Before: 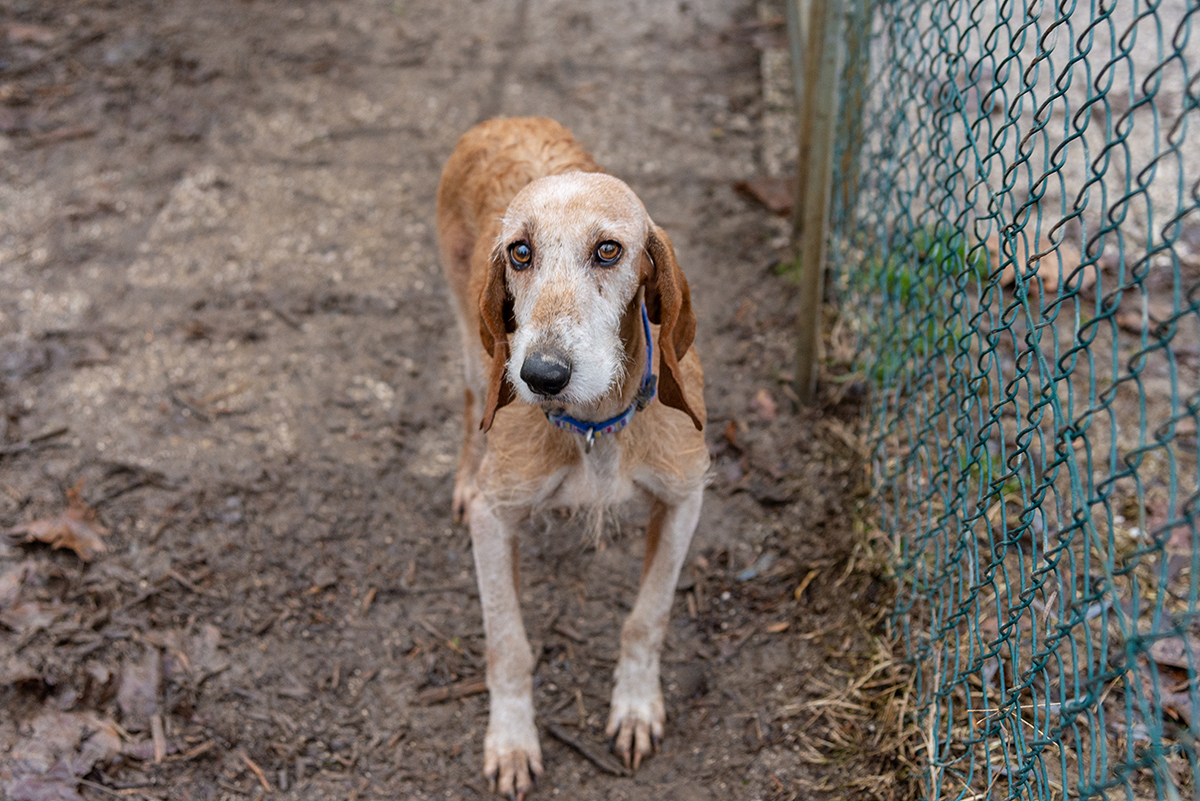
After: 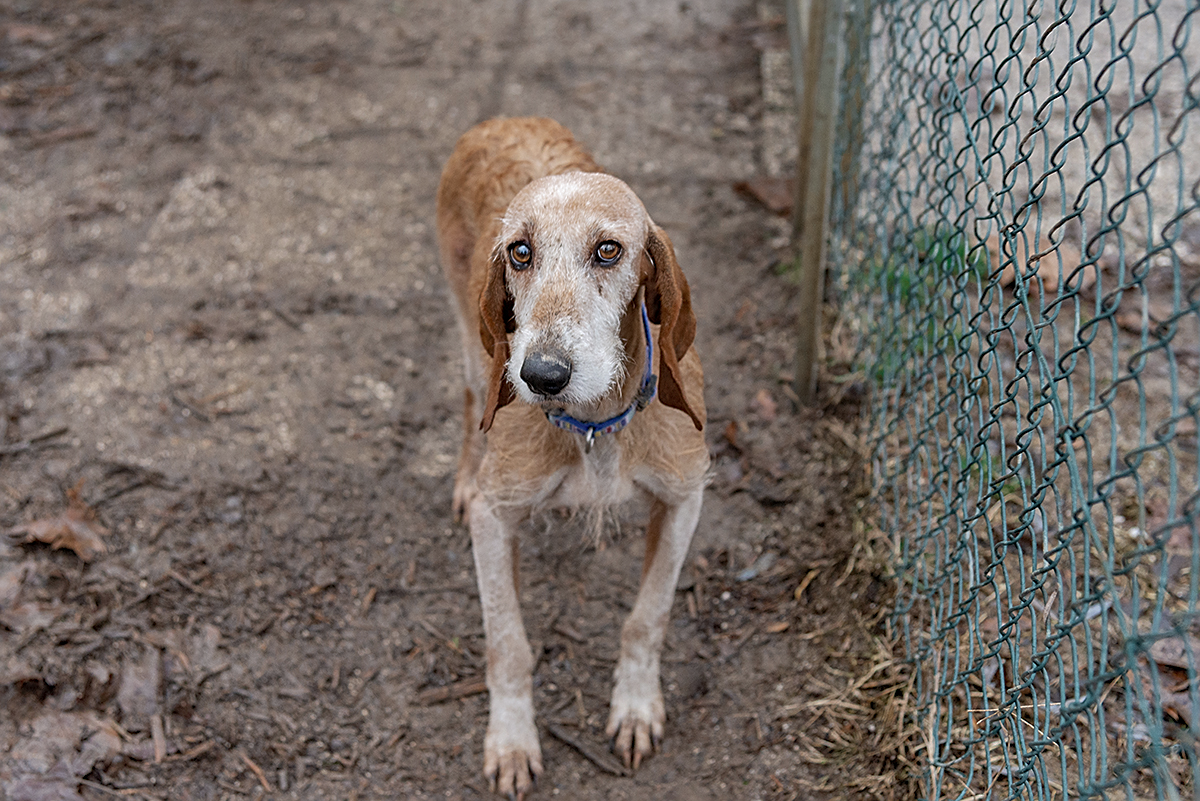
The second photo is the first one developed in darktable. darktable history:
shadows and highlights: on, module defaults
sharpen: on, module defaults
color zones: curves: ch0 [(0, 0.5) (0.125, 0.4) (0.25, 0.5) (0.375, 0.4) (0.5, 0.4) (0.625, 0.6) (0.75, 0.6) (0.875, 0.5)]; ch1 [(0, 0.35) (0.125, 0.45) (0.25, 0.35) (0.375, 0.35) (0.5, 0.35) (0.625, 0.35) (0.75, 0.45) (0.875, 0.35)]; ch2 [(0, 0.6) (0.125, 0.5) (0.25, 0.5) (0.375, 0.6) (0.5, 0.6) (0.625, 0.5) (0.75, 0.5) (0.875, 0.5)]
